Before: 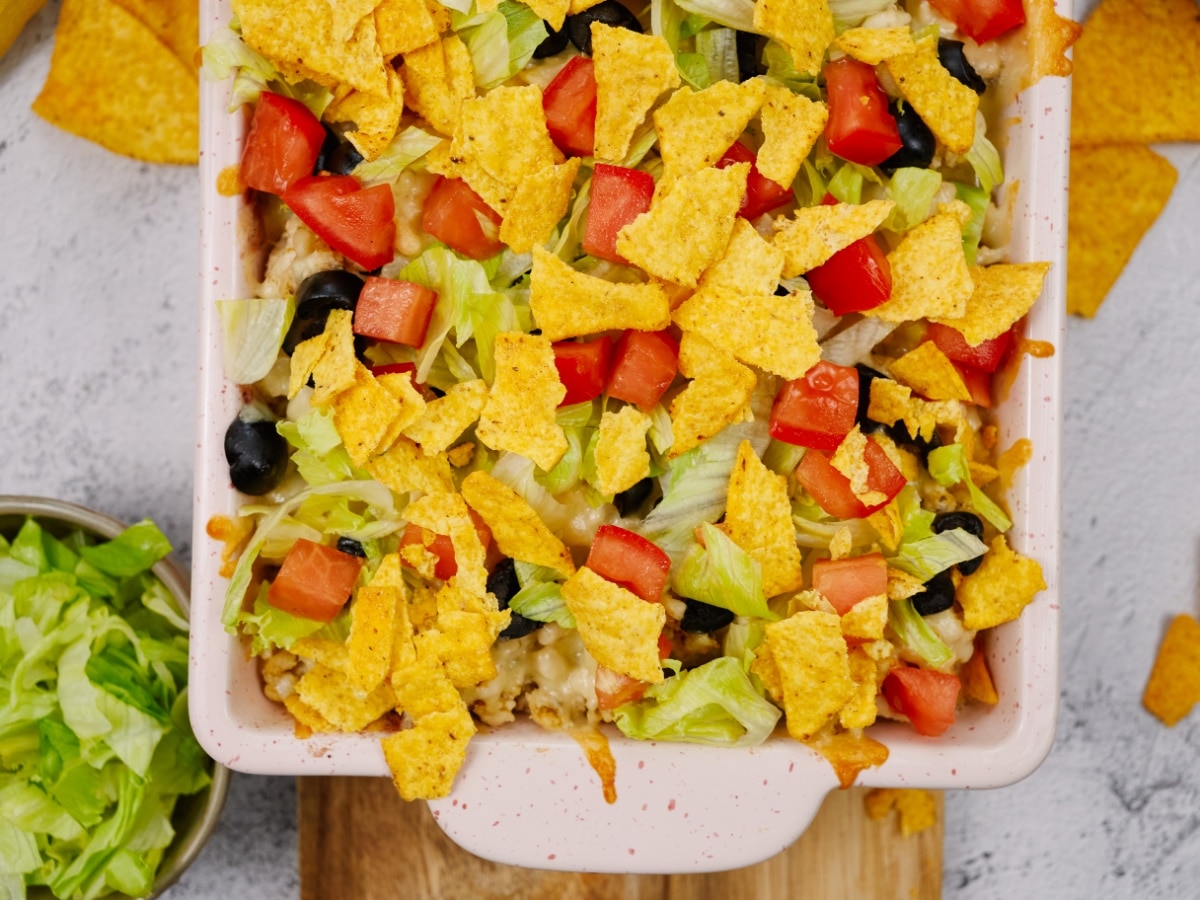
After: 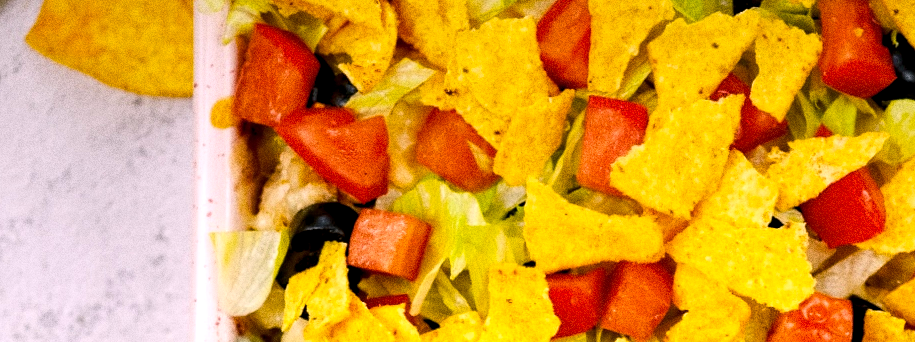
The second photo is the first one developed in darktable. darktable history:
white balance: emerald 1
grain: coarseness 0.09 ISO, strength 40%
tone equalizer: -8 EV -0.417 EV, -7 EV -0.389 EV, -6 EV -0.333 EV, -5 EV -0.222 EV, -3 EV 0.222 EV, -2 EV 0.333 EV, -1 EV 0.389 EV, +0 EV 0.417 EV, edges refinement/feathering 500, mask exposure compensation -1.57 EV, preserve details no
graduated density: on, module defaults
color balance rgb: shadows lift › chroma 2%, shadows lift › hue 217.2°, power › chroma 0.25%, power › hue 60°, highlights gain › chroma 1.5%, highlights gain › hue 309.6°, global offset › luminance -0.5%, perceptual saturation grading › global saturation 15%, global vibrance 20%
exposure: exposure 0.29 EV, compensate highlight preservation false
crop: left 0.579%, top 7.627%, right 23.167%, bottom 54.275%
